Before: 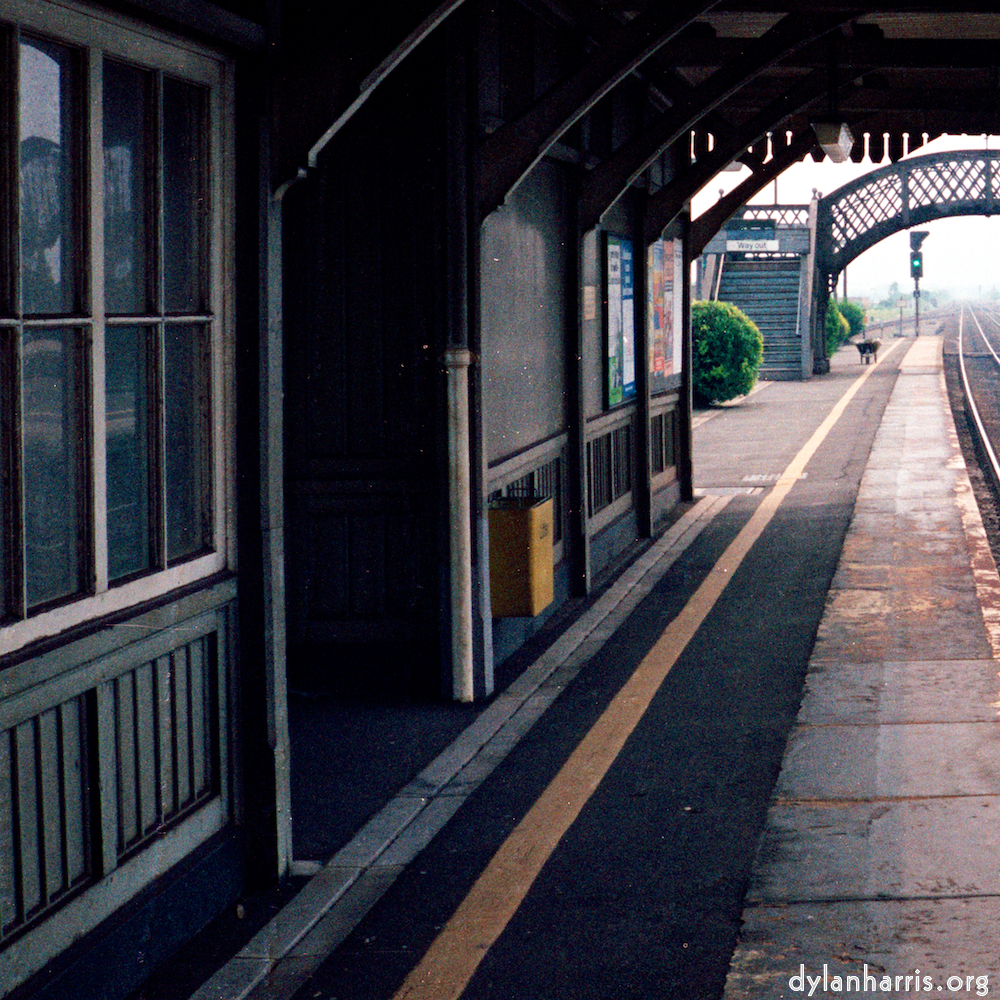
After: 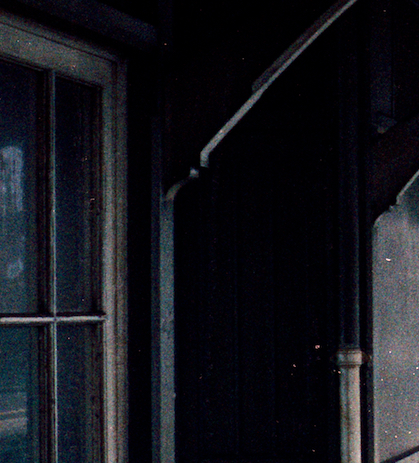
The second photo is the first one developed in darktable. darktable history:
tone equalizer: -8 EV -0.417 EV, -7 EV -0.389 EV, -6 EV -0.333 EV, -5 EV -0.222 EV, -3 EV 0.222 EV, -2 EV 0.333 EV, -1 EV 0.389 EV, +0 EV 0.417 EV, edges refinement/feathering 500, mask exposure compensation -1.57 EV, preserve details no
crop and rotate: left 10.817%, top 0.062%, right 47.194%, bottom 53.626%
